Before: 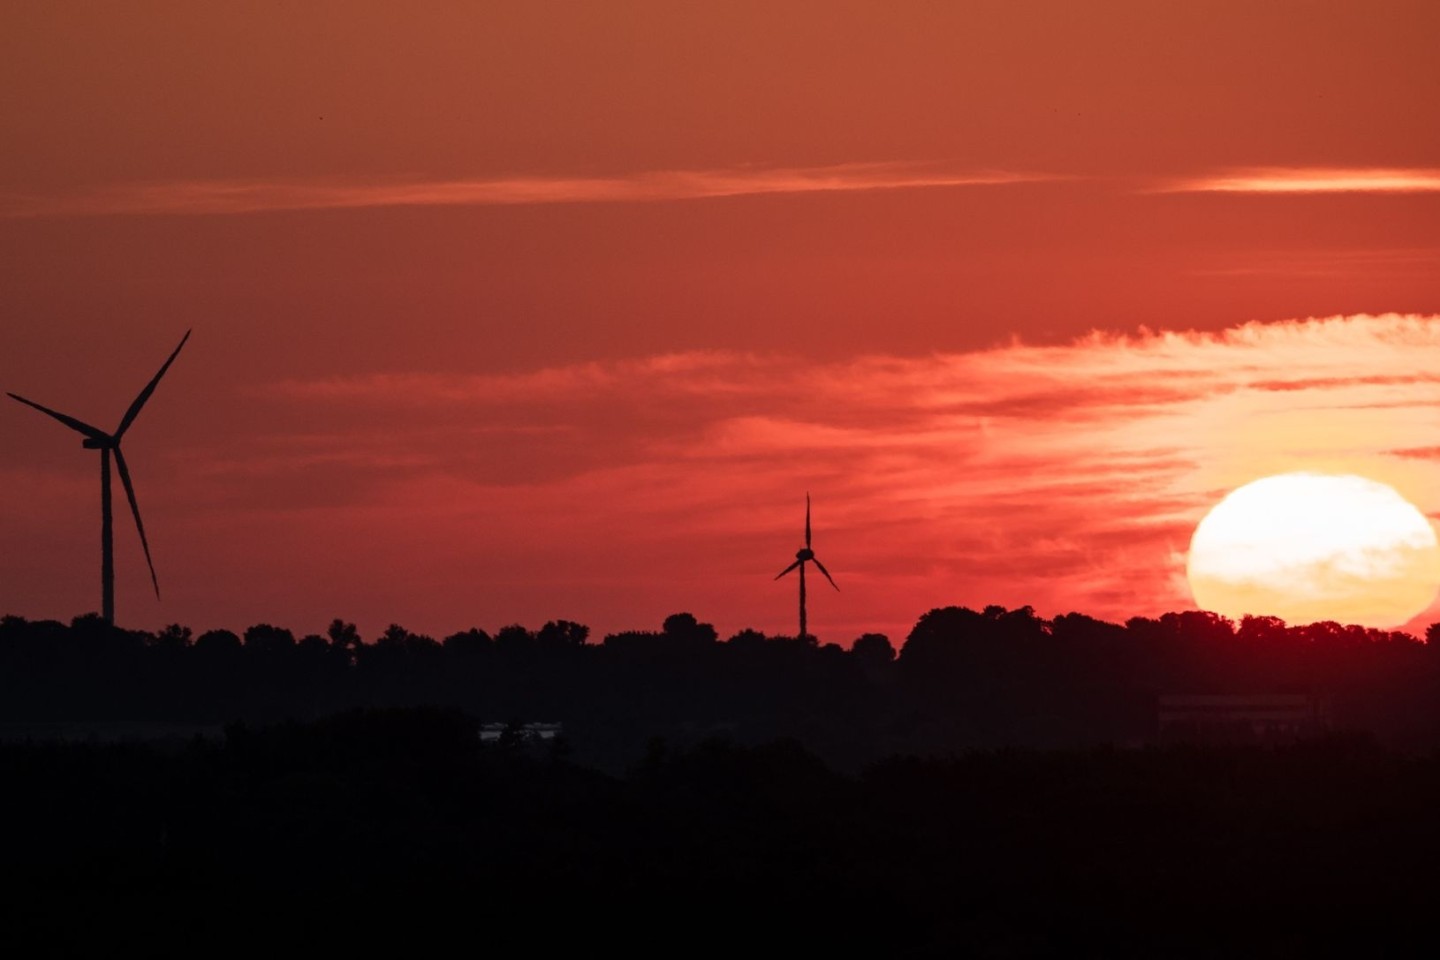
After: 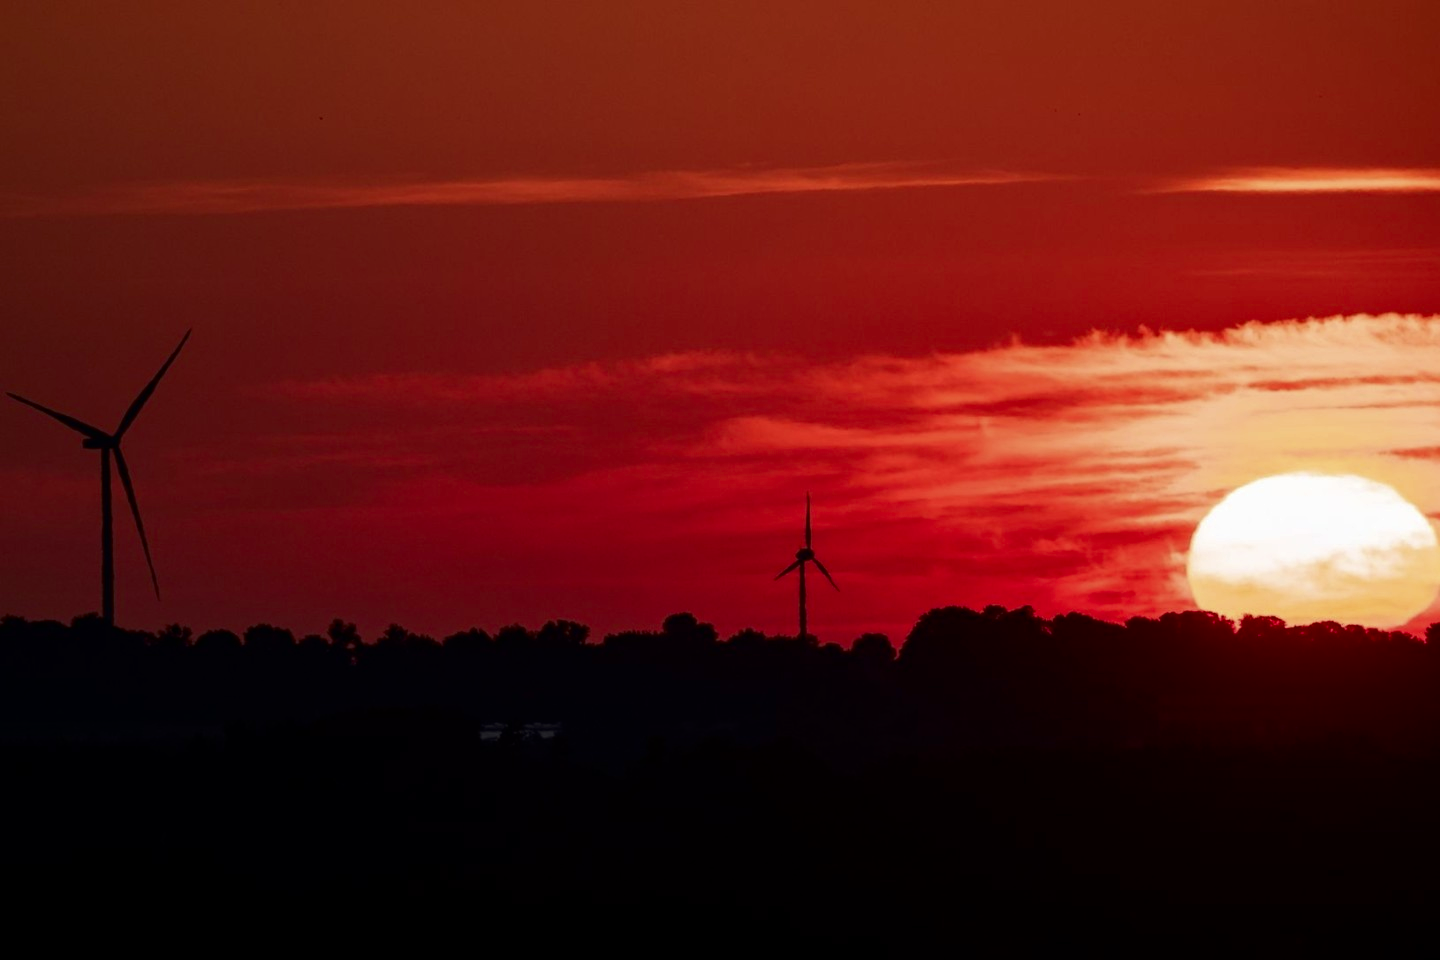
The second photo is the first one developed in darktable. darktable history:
contrast brightness saturation: brightness -0.216, saturation 0.075
